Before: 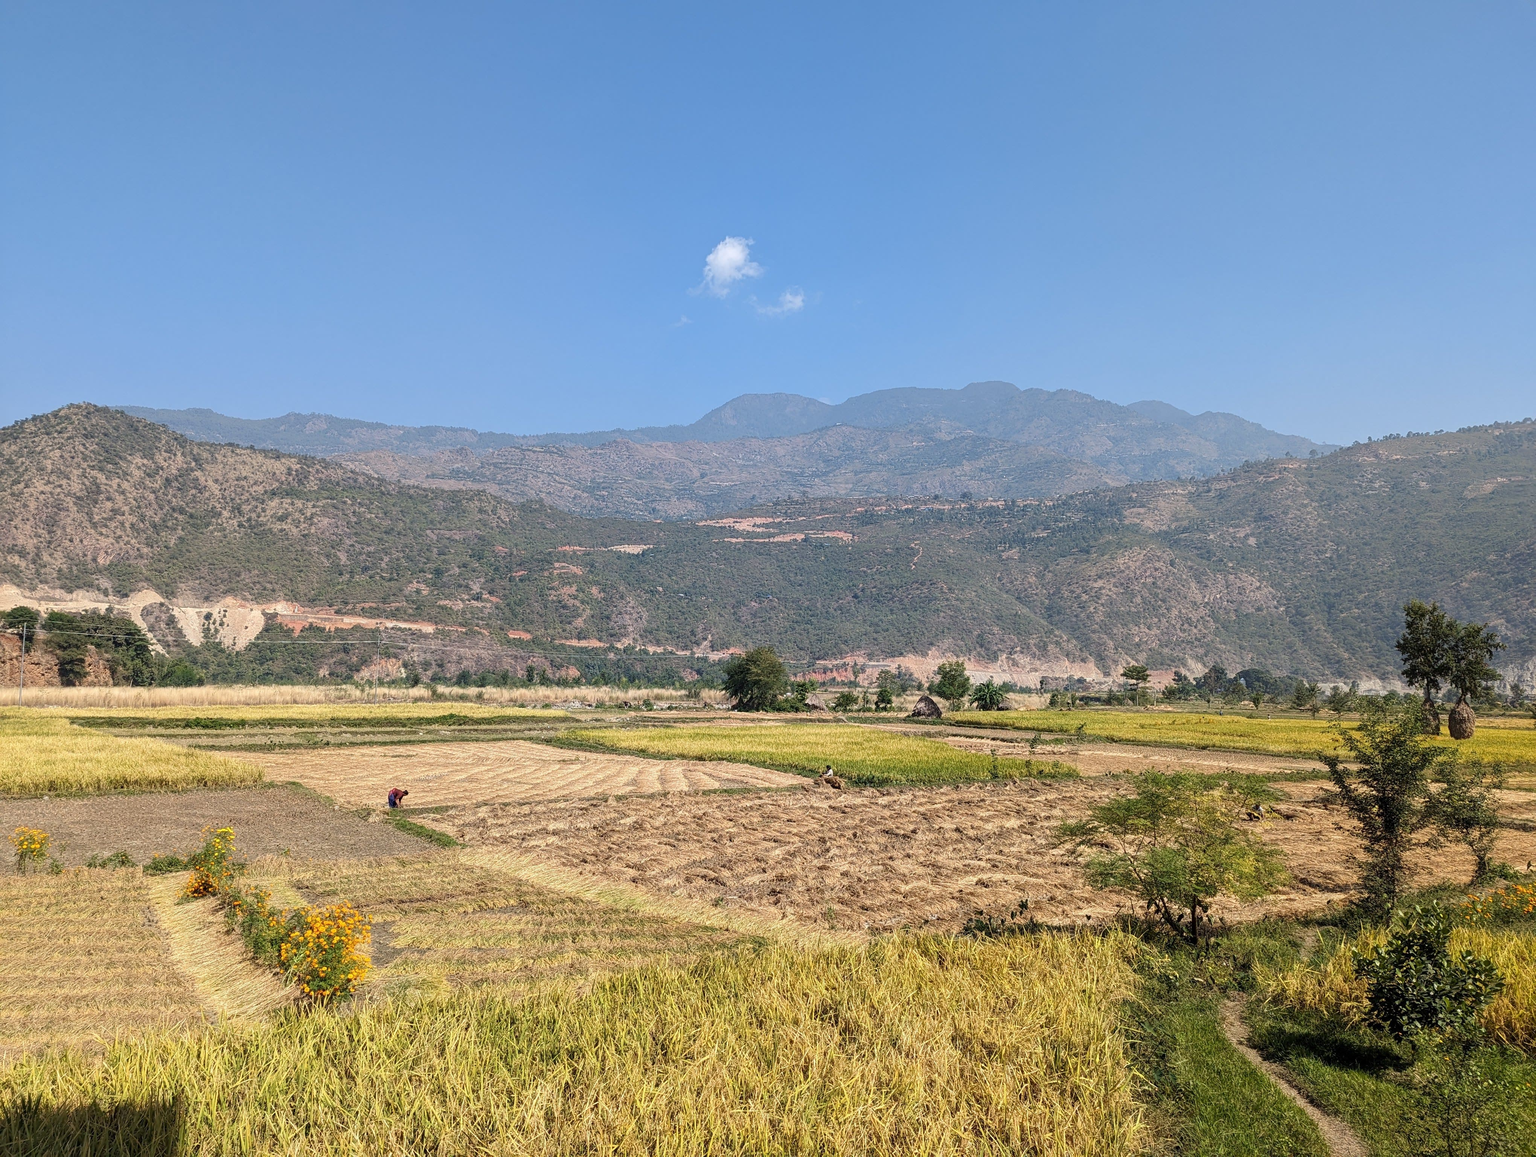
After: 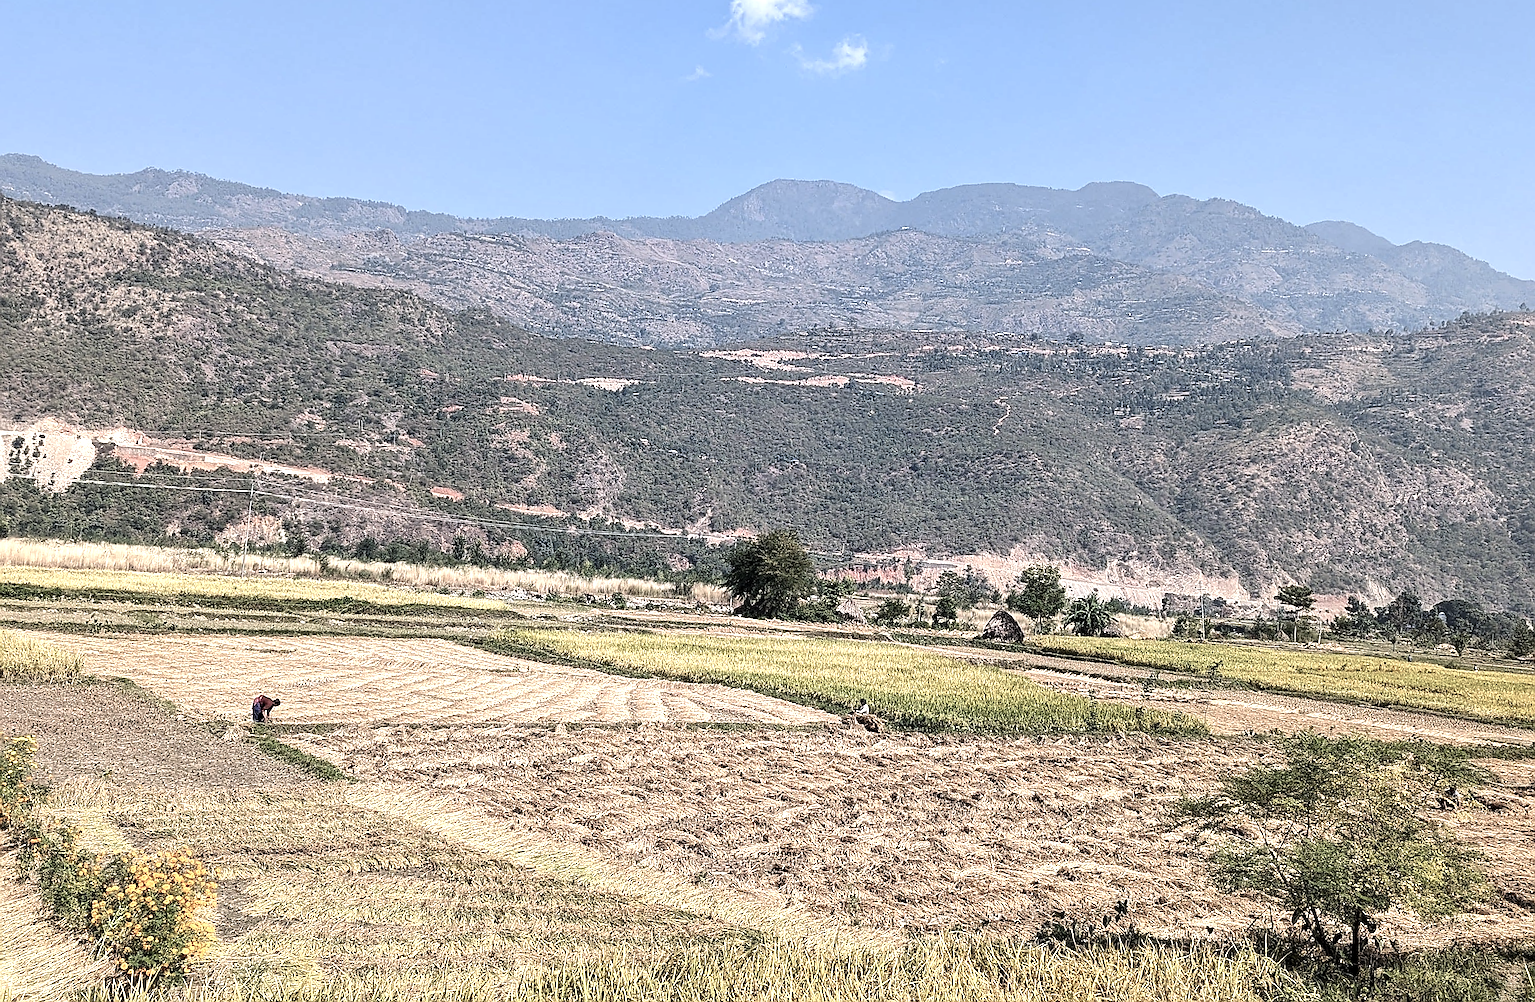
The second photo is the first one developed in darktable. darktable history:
exposure: exposure -0.05 EV
tone equalizer: -8 EV -0.75 EV, -7 EV -0.7 EV, -6 EV -0.6 EV, -5 EV -0.4 EV, -3 EV 0.4 EV, -2 EV 0.6 EV, -1 EV 0.7 EV, +0 EV 0.75 EV, edges refinement/feathering 500, mask exposure compensation -1.57 EV, preserve details no
crop and rotate: angle -3.37°, left 9.79%, top 20.73%, right 12.42%, bottom 11.82%
local contrast: mode bilateral grid, contrast 20, coarseness 50, detail 120%, midtone range 0.2
sharpen: radius 1.4, amount 1.25, threshold 0.7
color balance: input saturation 100.43%, contrast fulcrum 14.22%, output saturation 70.41%
white balance: red 1.009, blue 1.027
